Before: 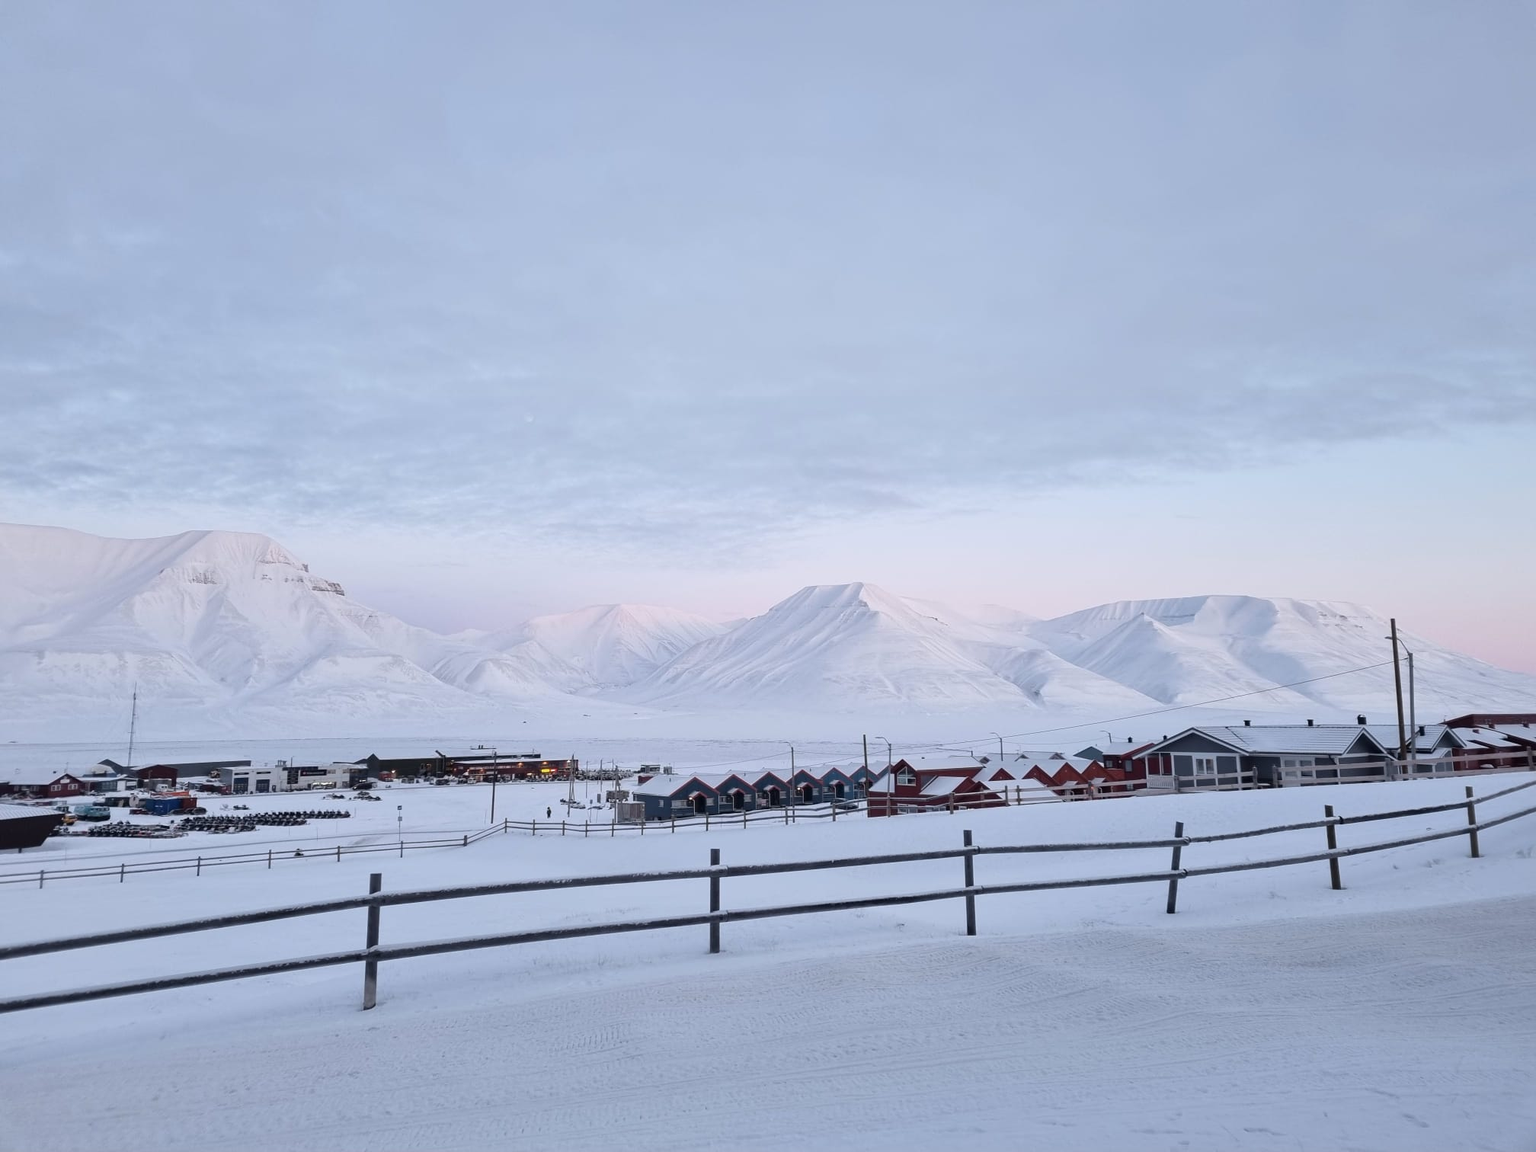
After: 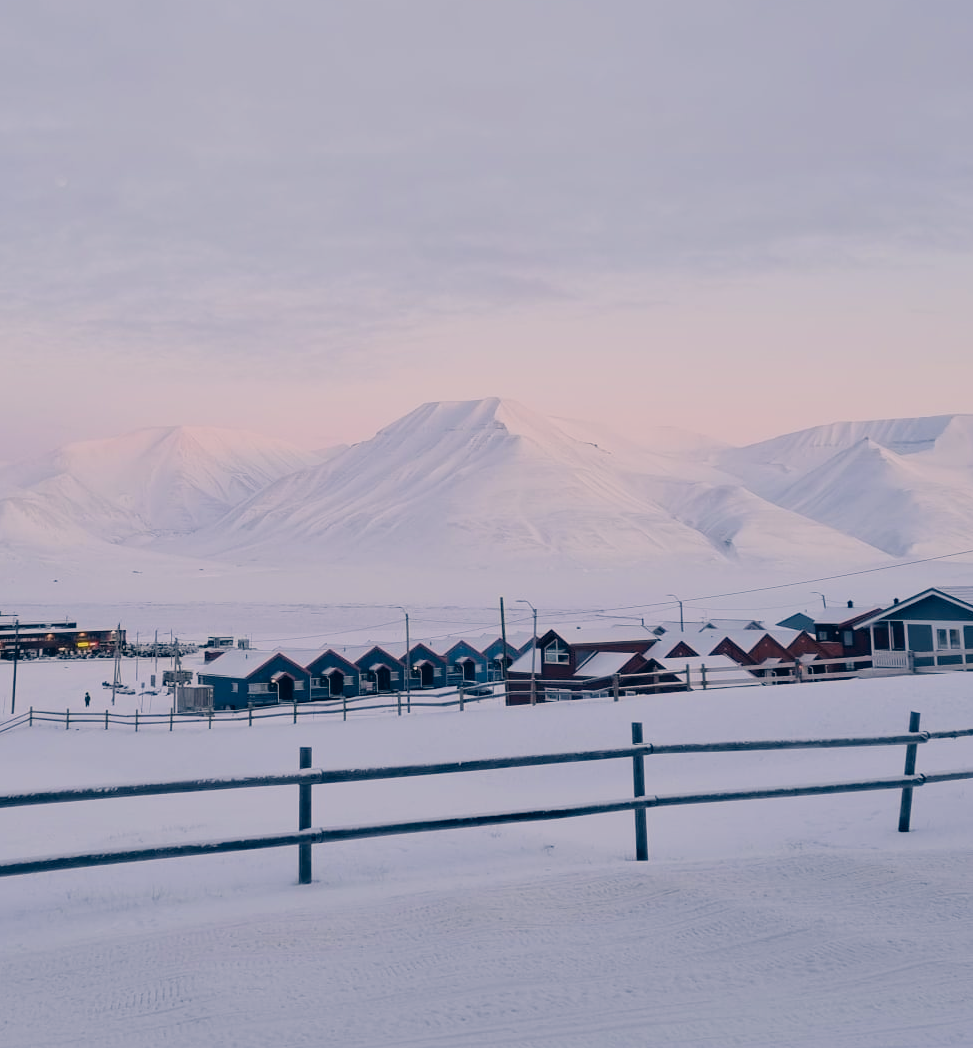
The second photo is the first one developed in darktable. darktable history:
crop: left 31.402%, top 24.29%, right 20.318%, bottom 6.373%
color correction: highlights a* 10.34, highlights b* 14.14, shadows a* -10.33, shadows b* -14.88
filmic rgb: black relative exposure -16 EV, white relative exposure 6.9 EV, hardness 4.68, color science v6 (2022)
